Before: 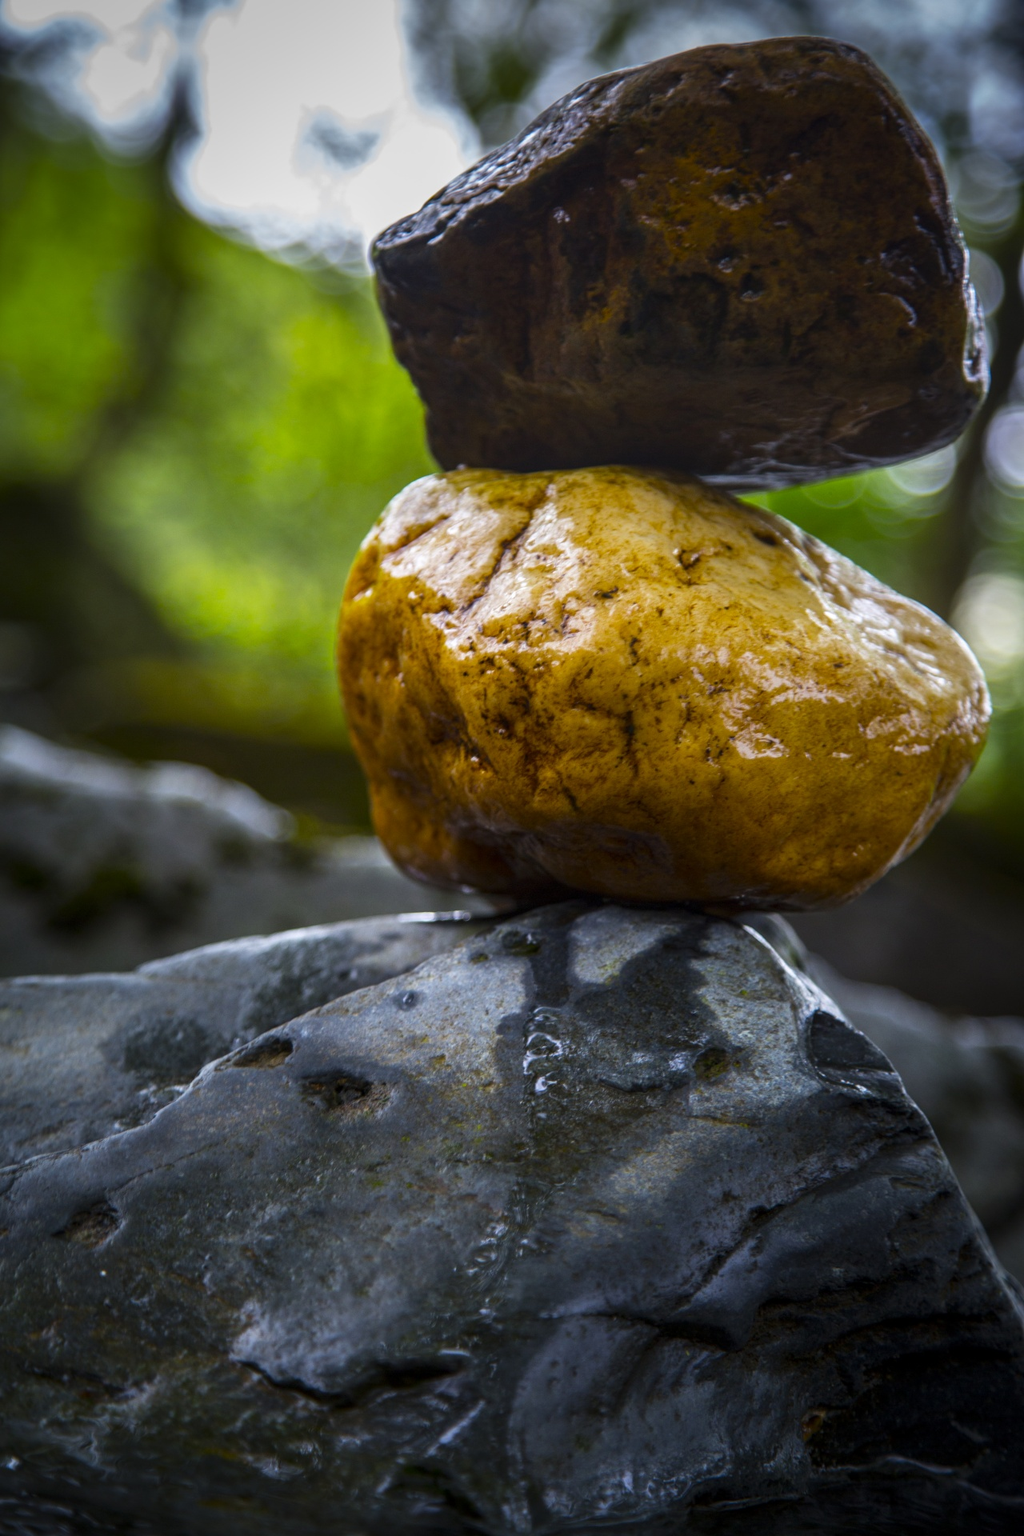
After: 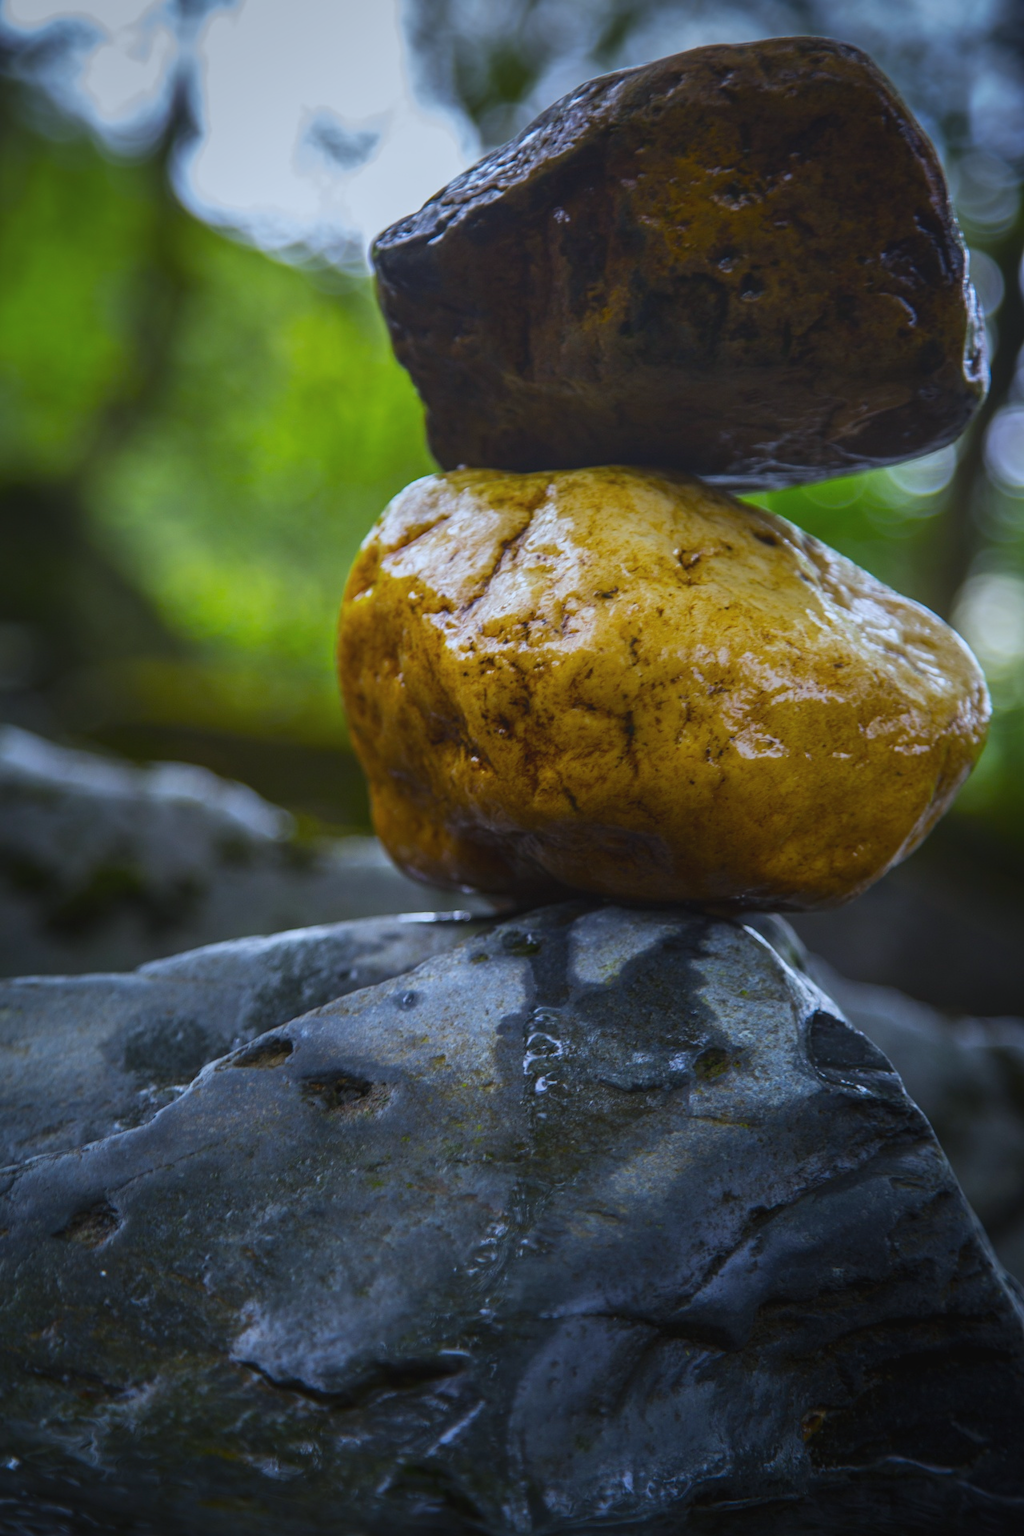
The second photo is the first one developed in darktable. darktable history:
local contrast: highlights 68%, shadows 68%, detail 82%, midtone range 0.325
color calibration: illuminant custom, x 0.368, y 0.373, temperature 4330.32 K
